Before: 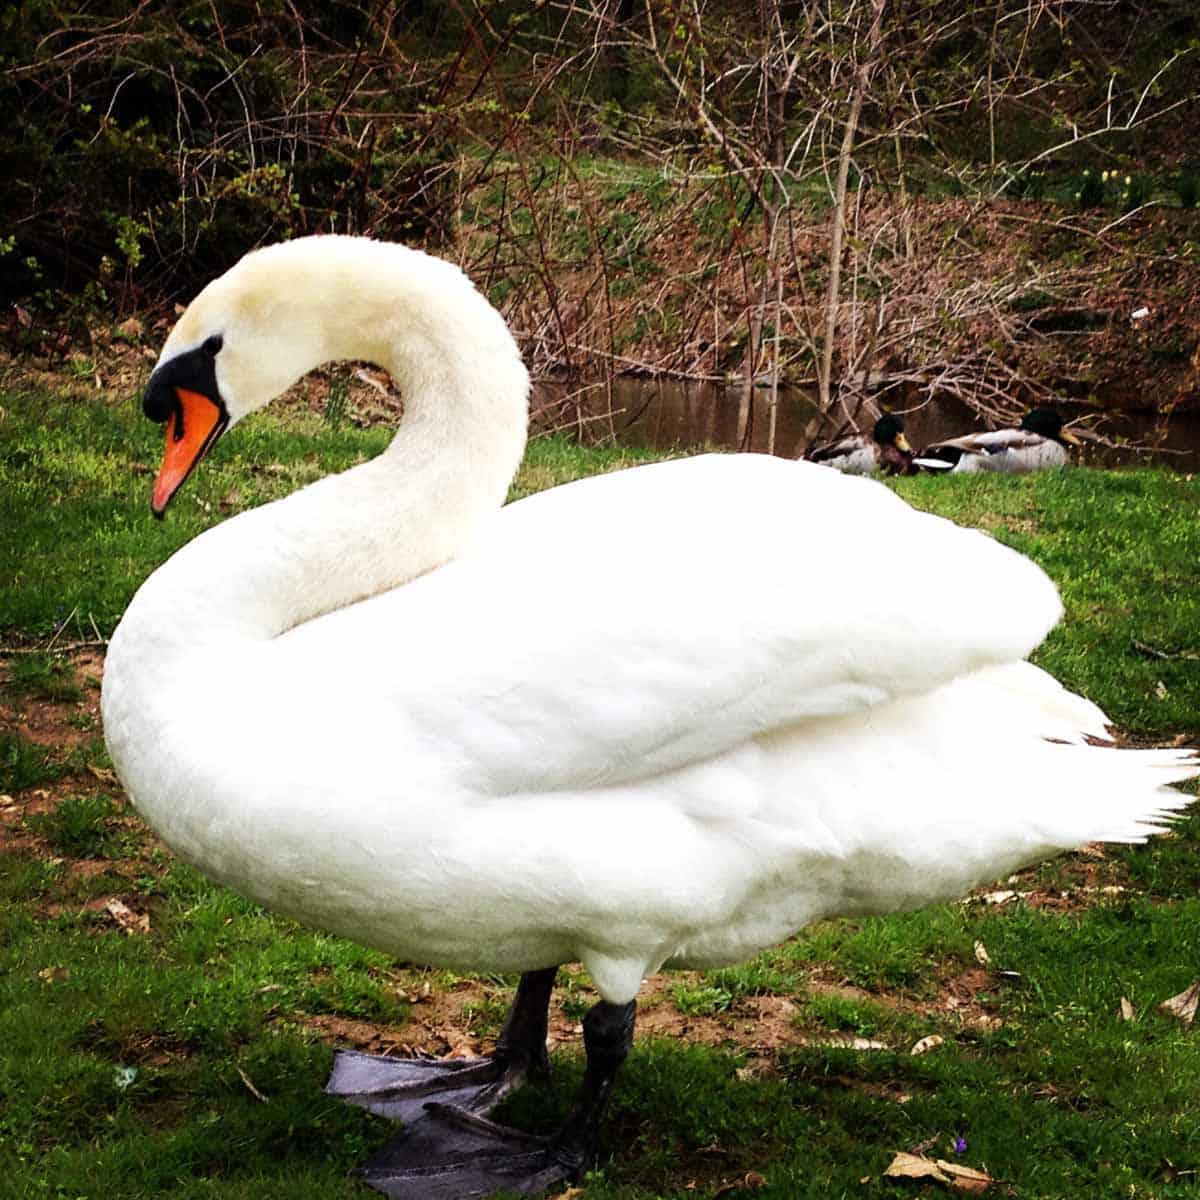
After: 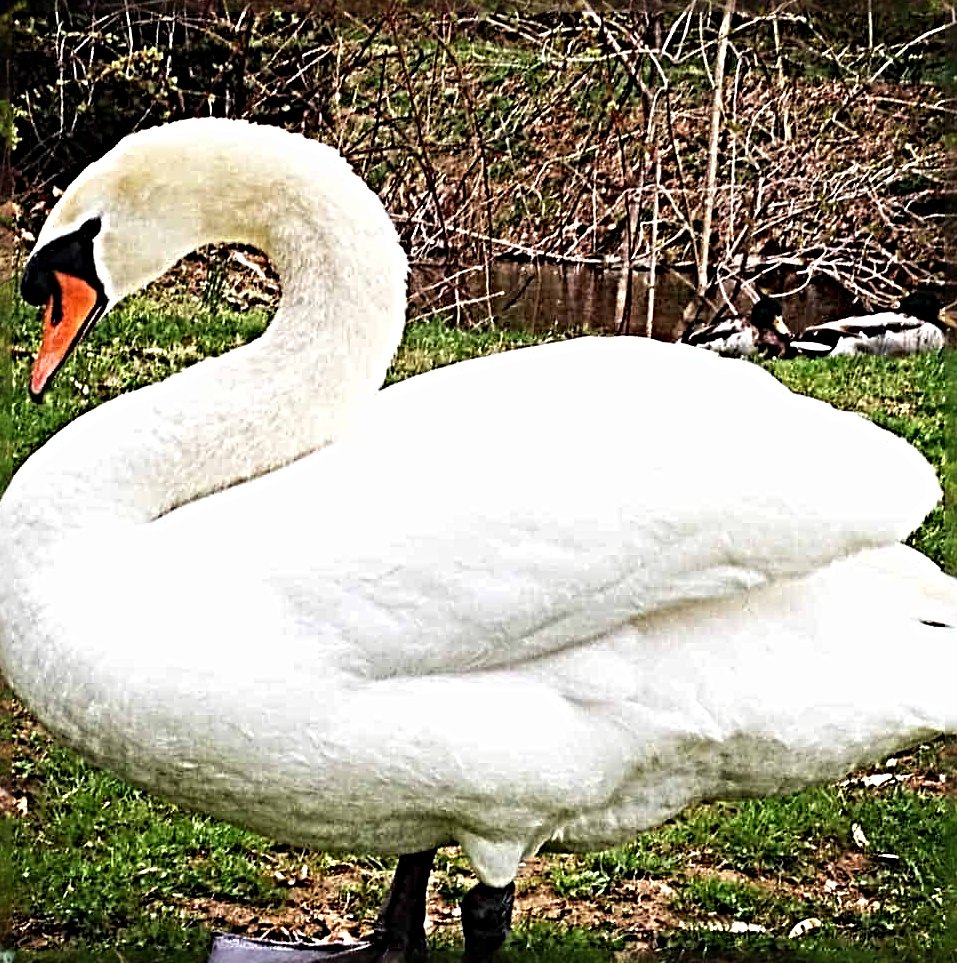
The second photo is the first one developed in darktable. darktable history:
crop and rotate: left 10.248%, top 9.828%, right 9.973%, bottom 9.892%
sharpen: radius 6.263, amount 1.784, threshold 0.216
